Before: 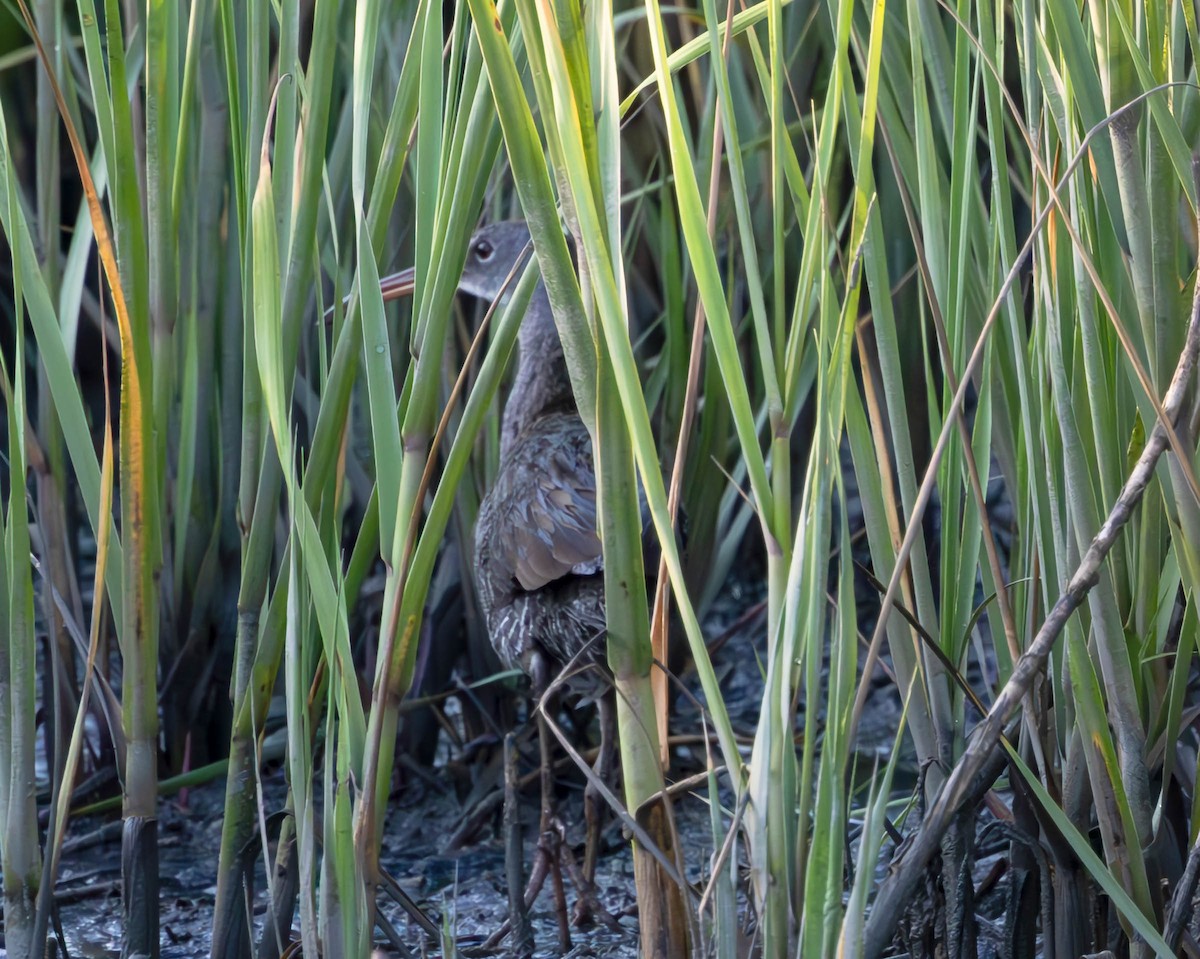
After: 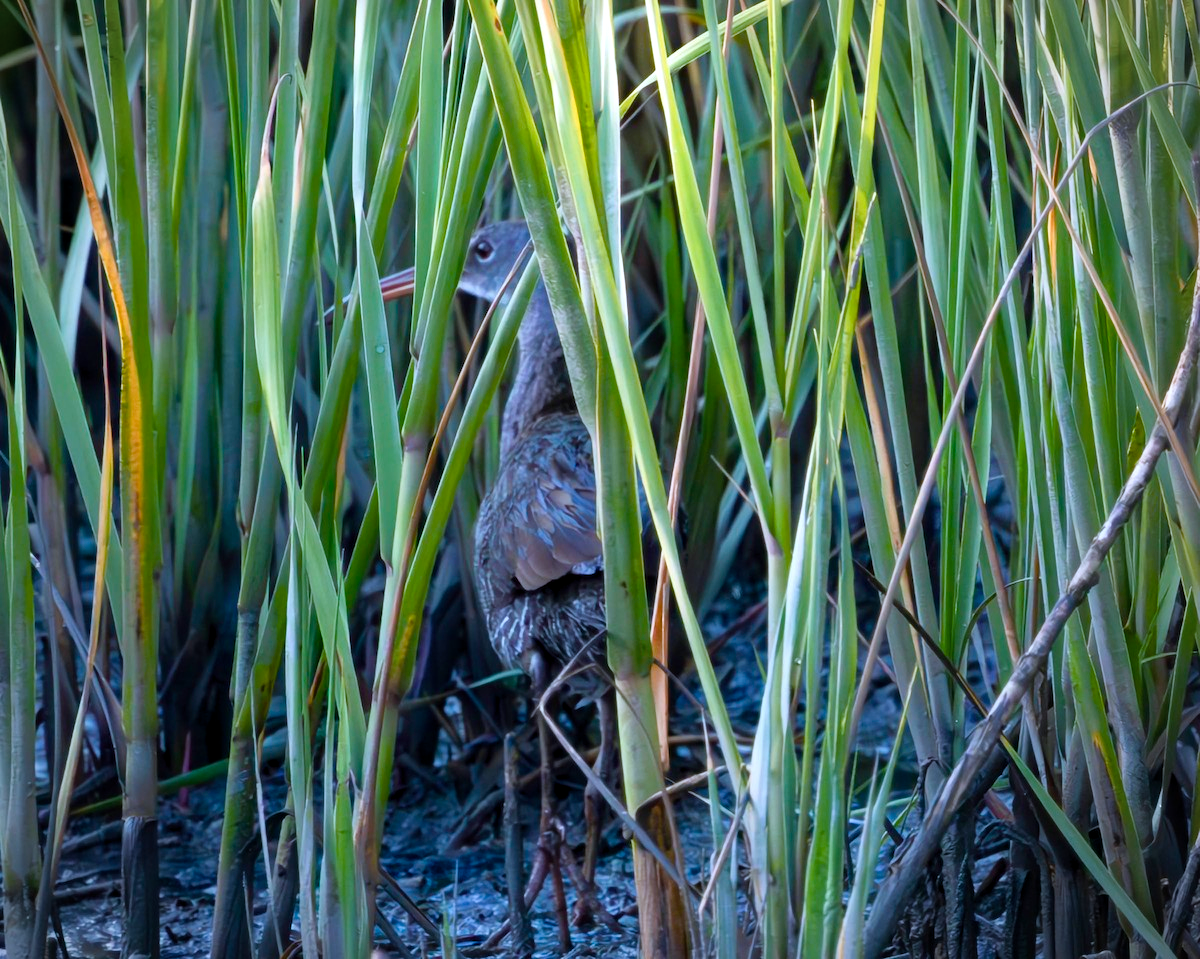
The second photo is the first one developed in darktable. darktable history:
vignetting: fall-off start 89.12%, fall-off radius 43.28%, brightness -0.412, saturation -0.299, width/height ratio 1.169, unbound false
color balance rgb: perceptual saturation grading › global saturation 38.728%, perceptual saturation grading › highlights -24.962%, perceptual saturation grading › mid-tones 35.117%, perceptual saturation grading › shadows 35.642%, global vibrance 20.497%
exposure: black level correction 0.001, exposure -0.198 EV, compensate exposure bias true, compensate highlight preservation false
tone equalizer: -8 EV -0.377 EV, -7 EV -0.398 EV, -6 EV -0.33 EV, -5 EV -0.245 EV, -3 EV 0.207 EV, -2 EV 0.313 EV, -1 EV 0.406 EV, +0 EV 0.391 EV, mask exposure compensation -0.497 EV
color correction: highlights a* -1.94, highlights b* -18.11
